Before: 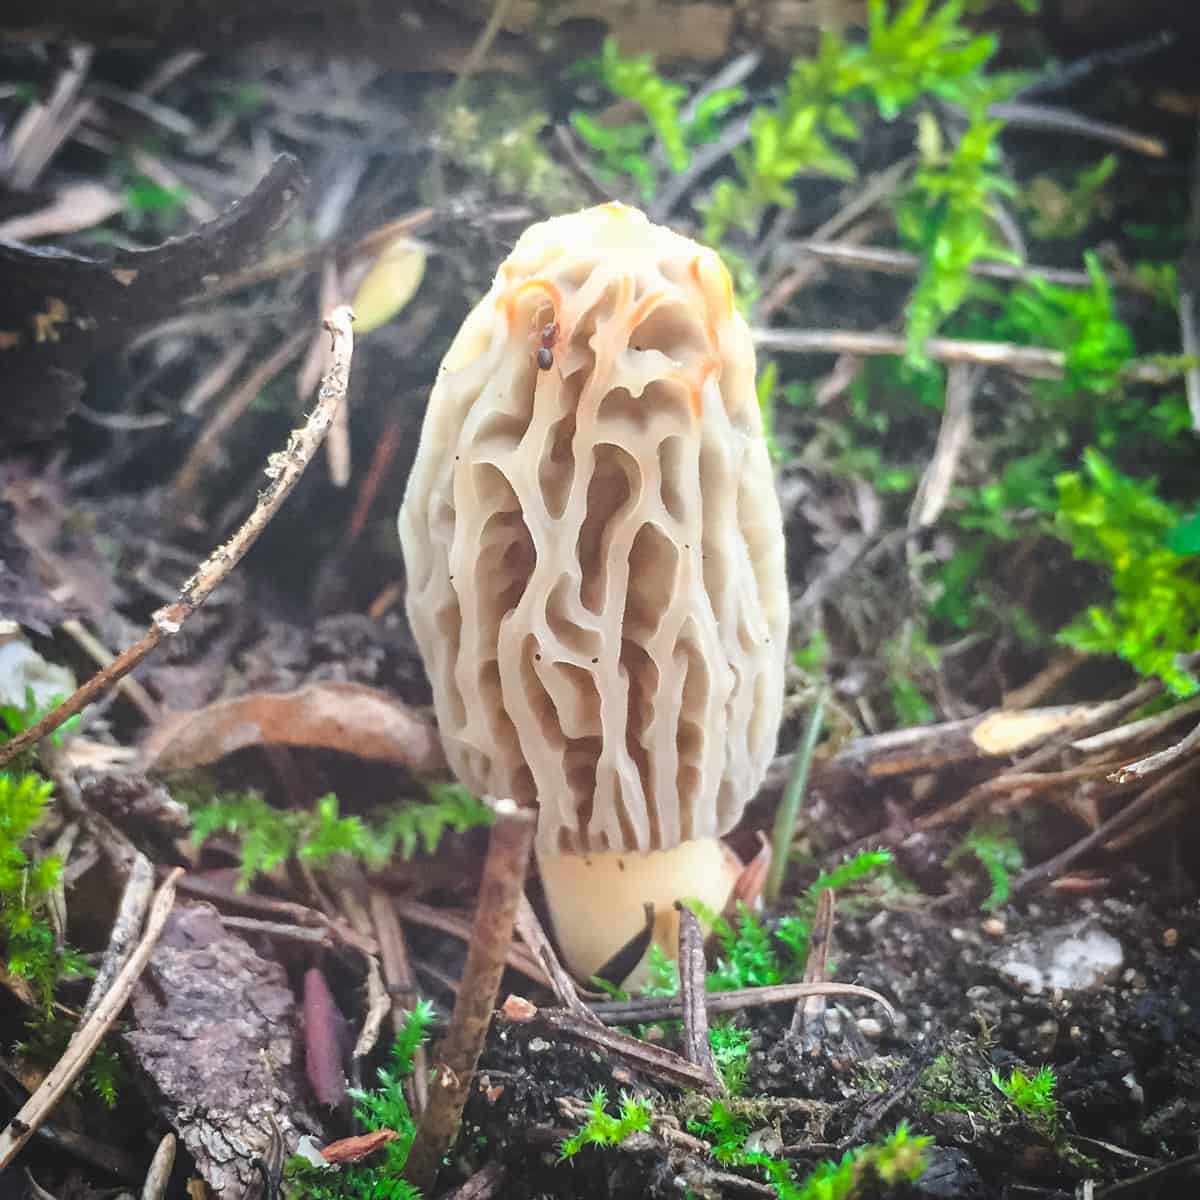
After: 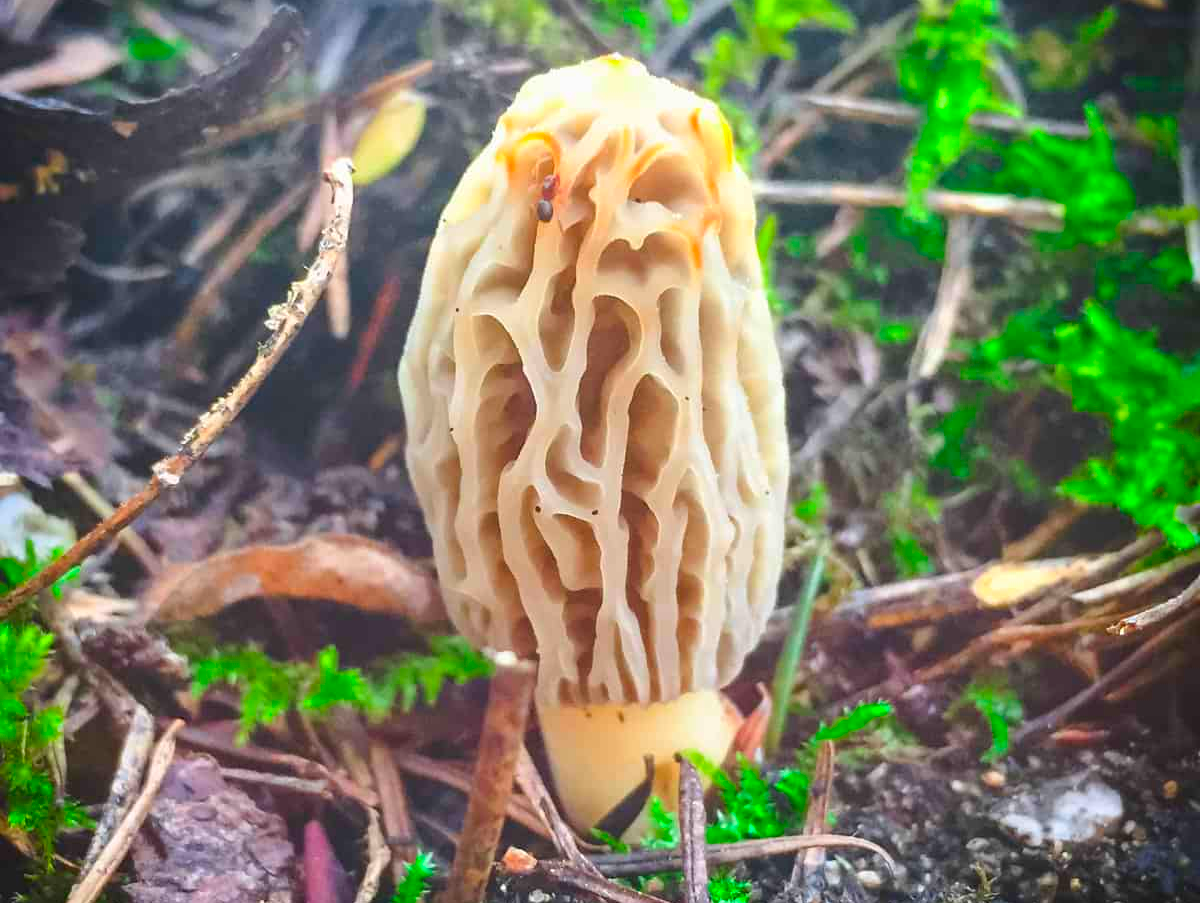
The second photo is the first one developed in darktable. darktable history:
color correction: highlights b* 0.044, saturation 1.77
crop and rotate: top 12.341%, bottom 12.357%
